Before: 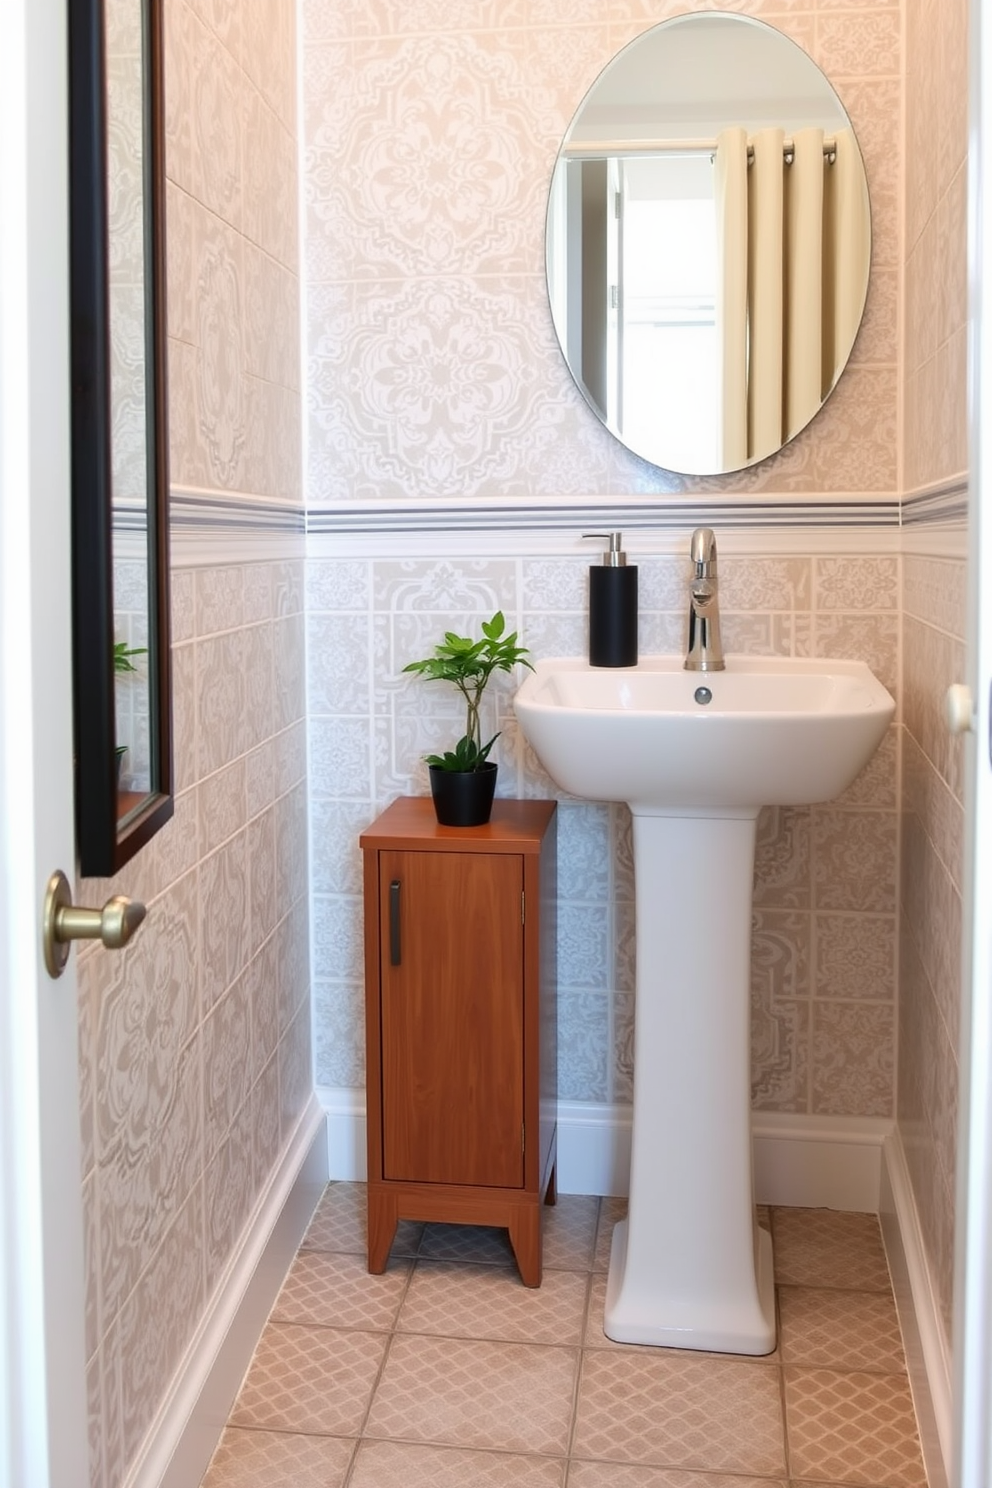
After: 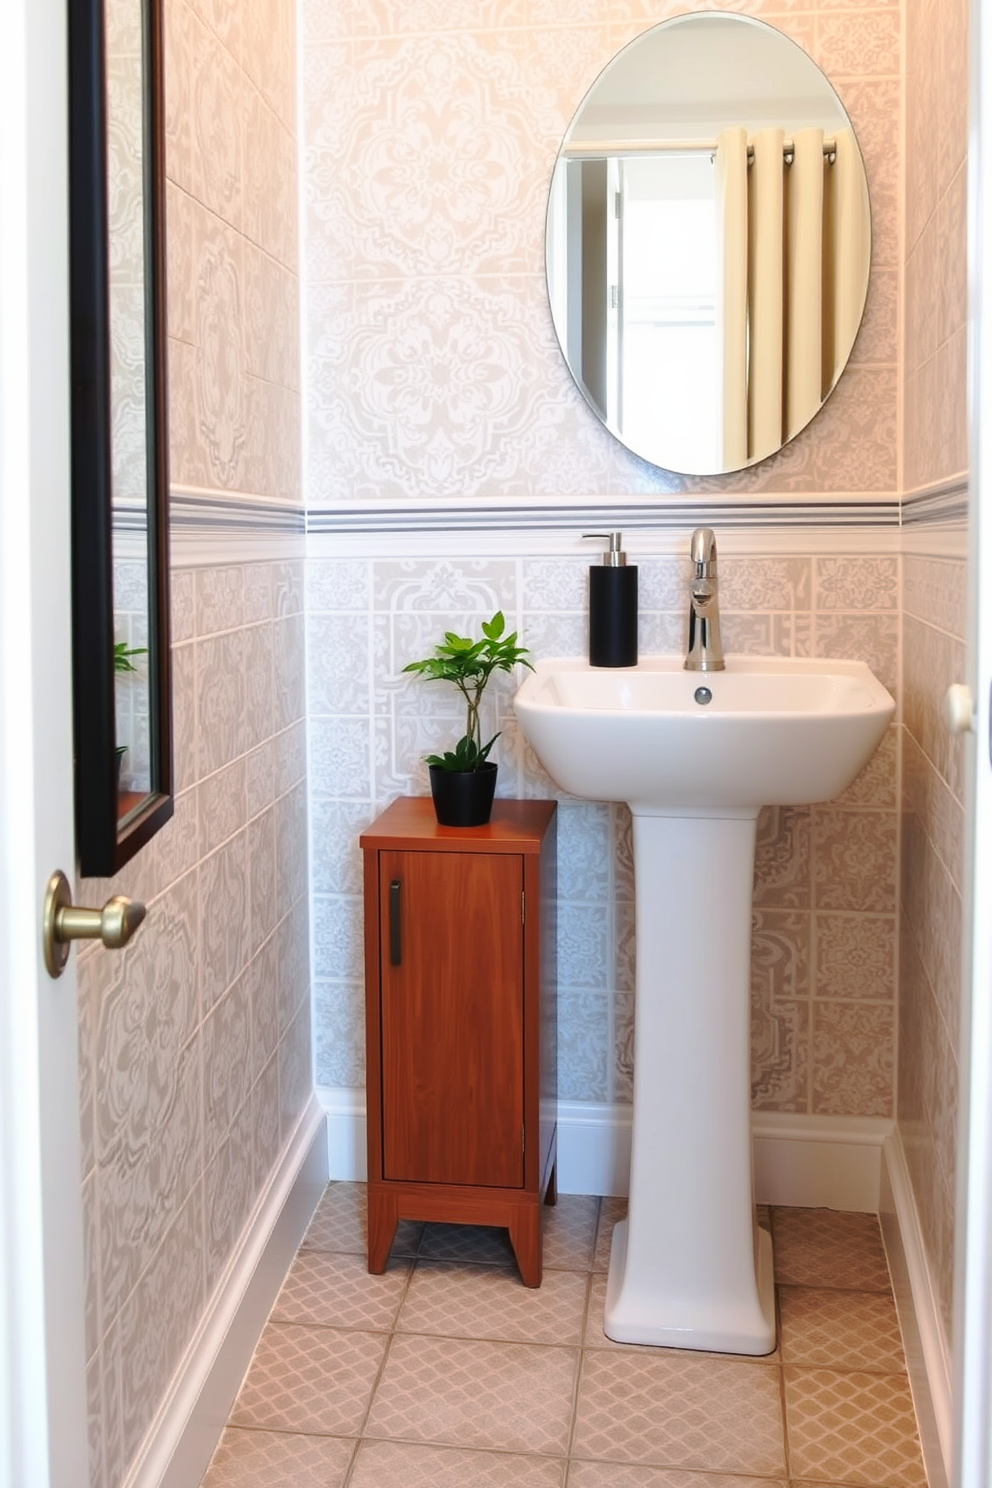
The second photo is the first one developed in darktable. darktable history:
tone curve: curves: ch0 [(0, 0.021) (0.059, 0.053) (0.212, 0.18) (0.337, 0.304) (0.495, 0.505) (0.725, 0.731) (0.89, 0.919) (1, 1)]; ch1 [(0, 0) (0.094, 0.081) (0.285, 0.299) (0.413, 0.43) (0.479, 0.475) (0.54, 0.55) (0.615, 0.65) (0.683, 0.688) (1, 1)]; ch2 [(0, 0) (0.257, 0.217) (0.434, 0.434) (0.498, 0.507) (0.599, 0.578) (1, 1)], preserve colors none
